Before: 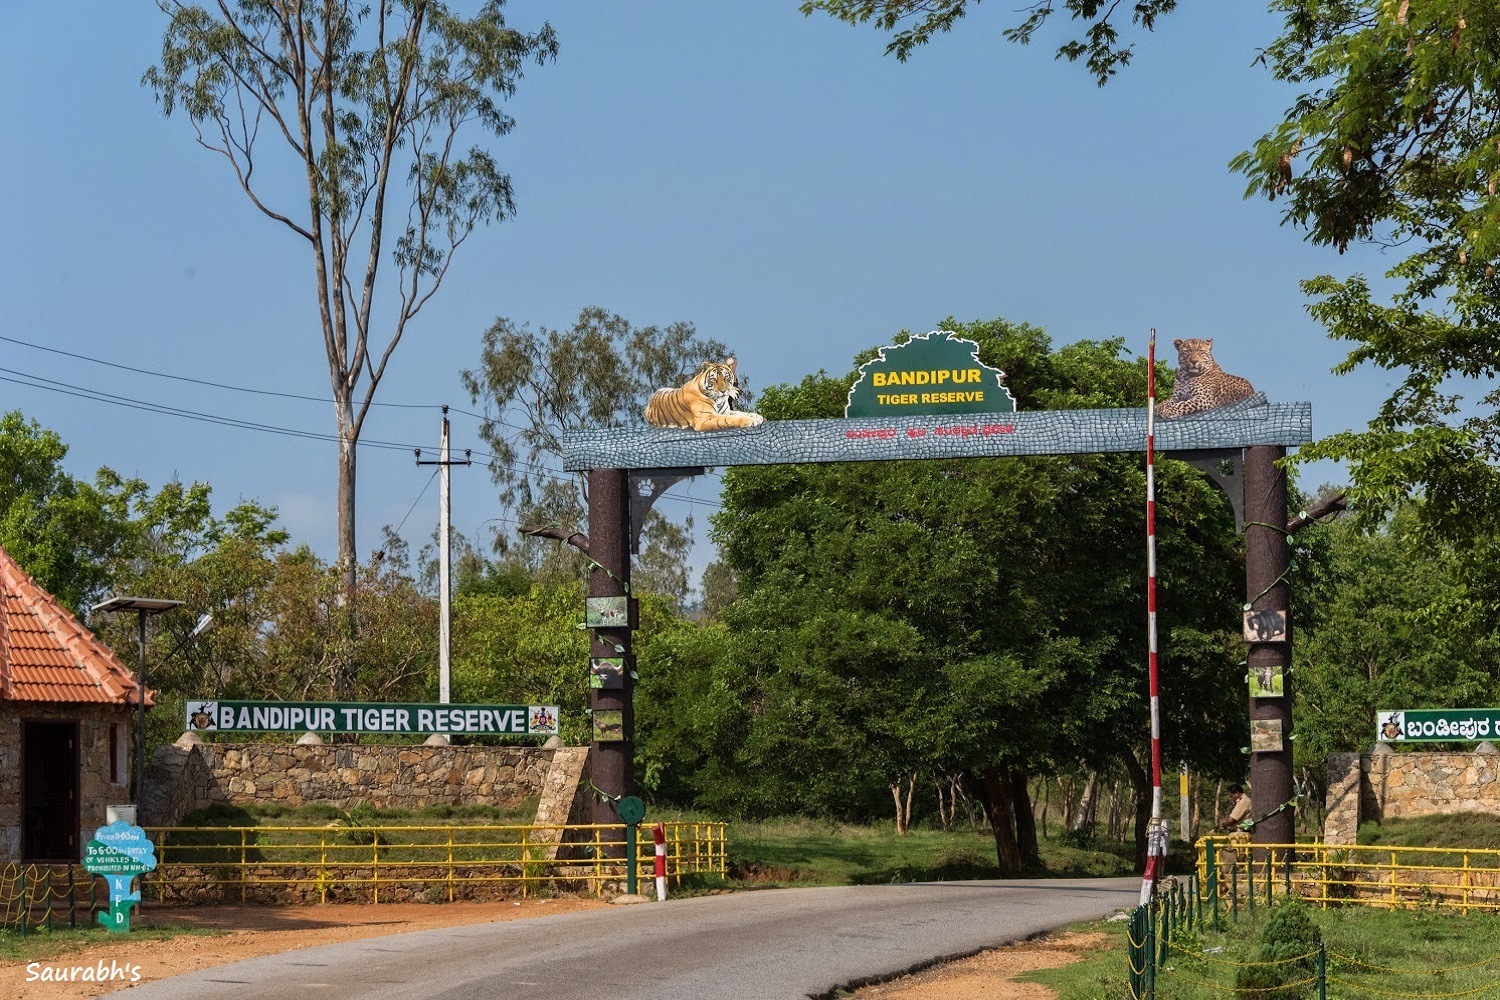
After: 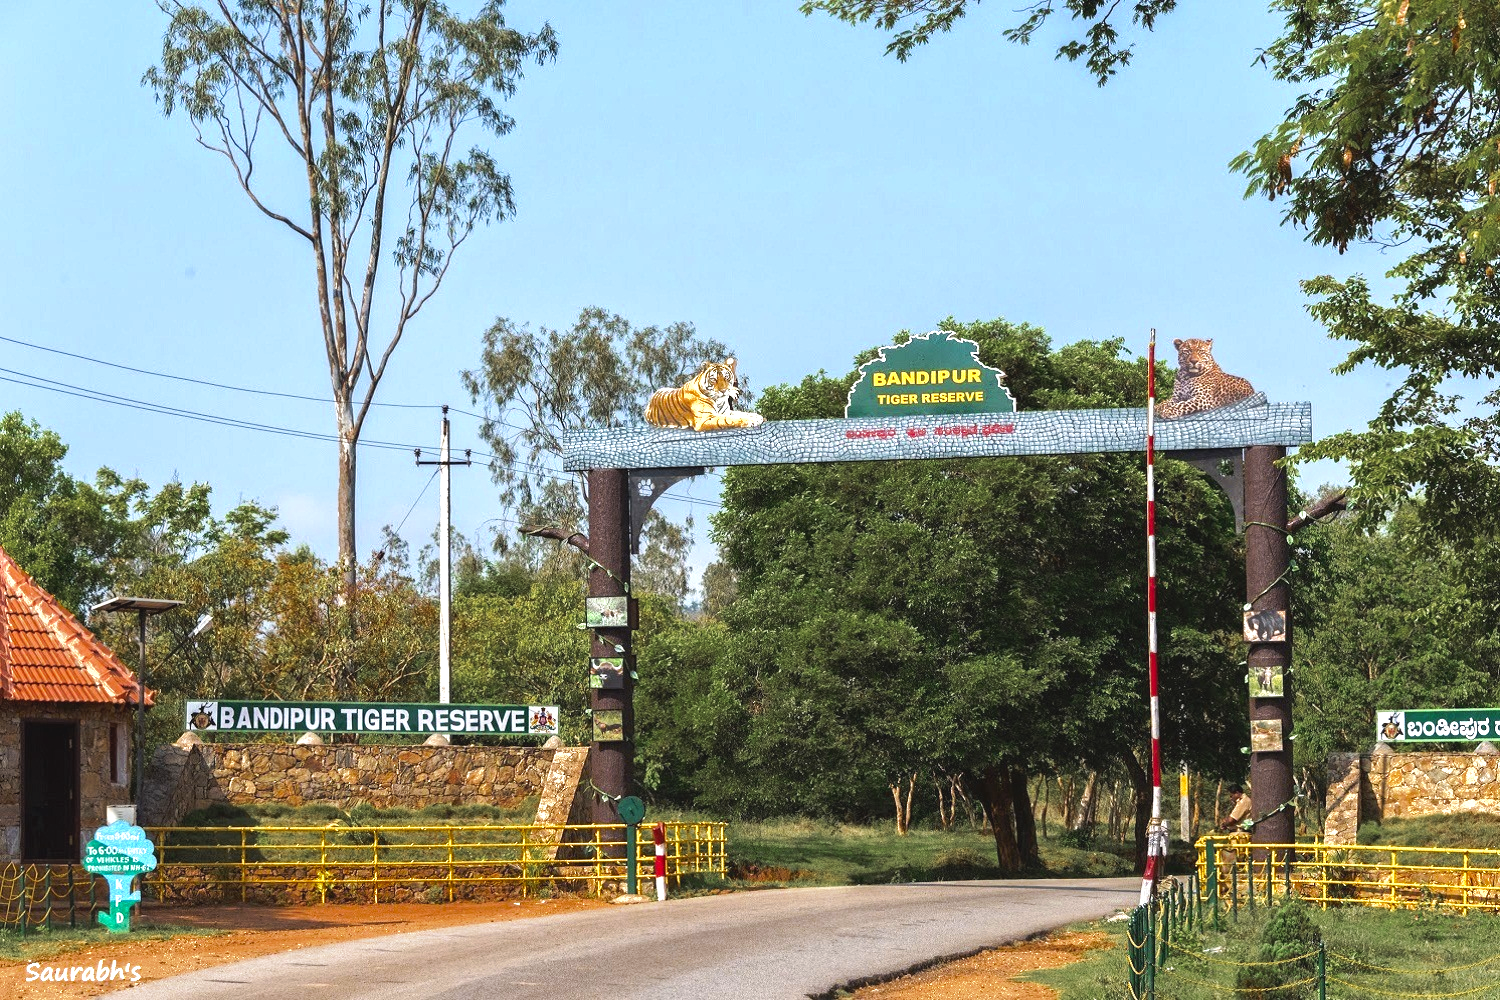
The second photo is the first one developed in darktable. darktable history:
tone curve: curves: ch0 [(0, 0) (0.003, 0.032) (0.011, 0.036) (0.025, 0.049) (0.044, 0.075) (0.069, 0.112) (0.1, 0.151) (0.136, 0.197) (0.177, 0.241) (0.224, 0.295) (0.277, 0.355) (0.335, 0.429) (0.399, 0.512) (0.468, 0.607) (0.543, 0.702) (0.623, 0.796) (0.709, 0.903) (0.801, 0.987) (0.898, 0.997) (1, 1)], preserve colors none
levels: levels [0, 0.492, 0.984]
color zones: curves: ch0 [(0.11, 0.396) (0.195, 0.36) (0.25, 0.5) (0.303, 0.412) (0.357, 0.544) (0.75, 0.5) (0.967, 0.328)]; ch1 [(0, 0.468) (0.112, 0.512) (0.202, 0.6) (0.25, 0.5) (0.307, 0.352) (0.357, 0.544) (0.75, 0.5) (0.963, 0.524)]
exposure: black level correction -0.003, exposure 0.04 EV, compensate highlight preservation false
